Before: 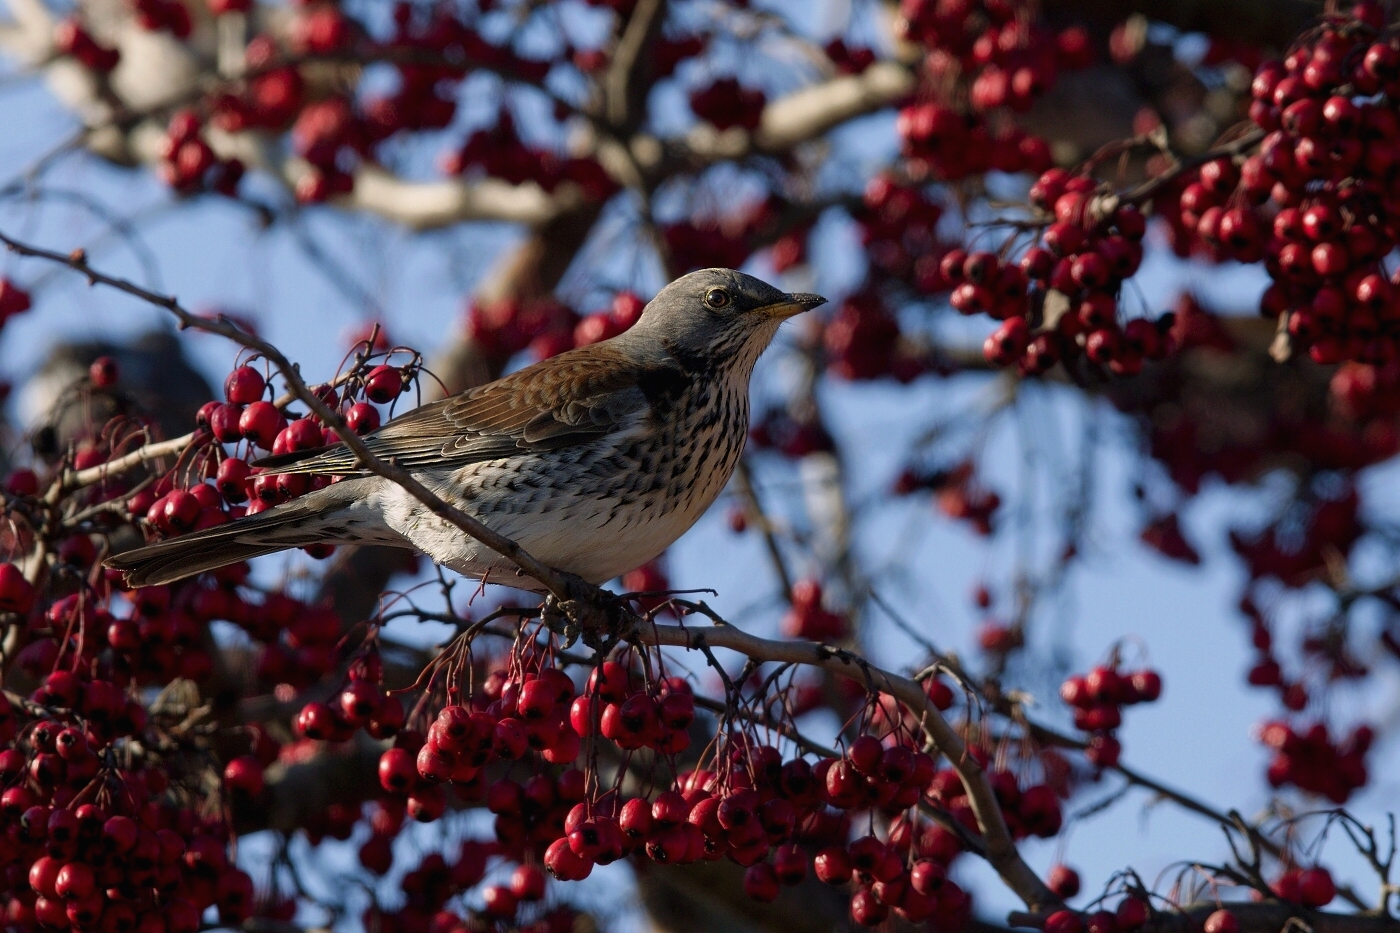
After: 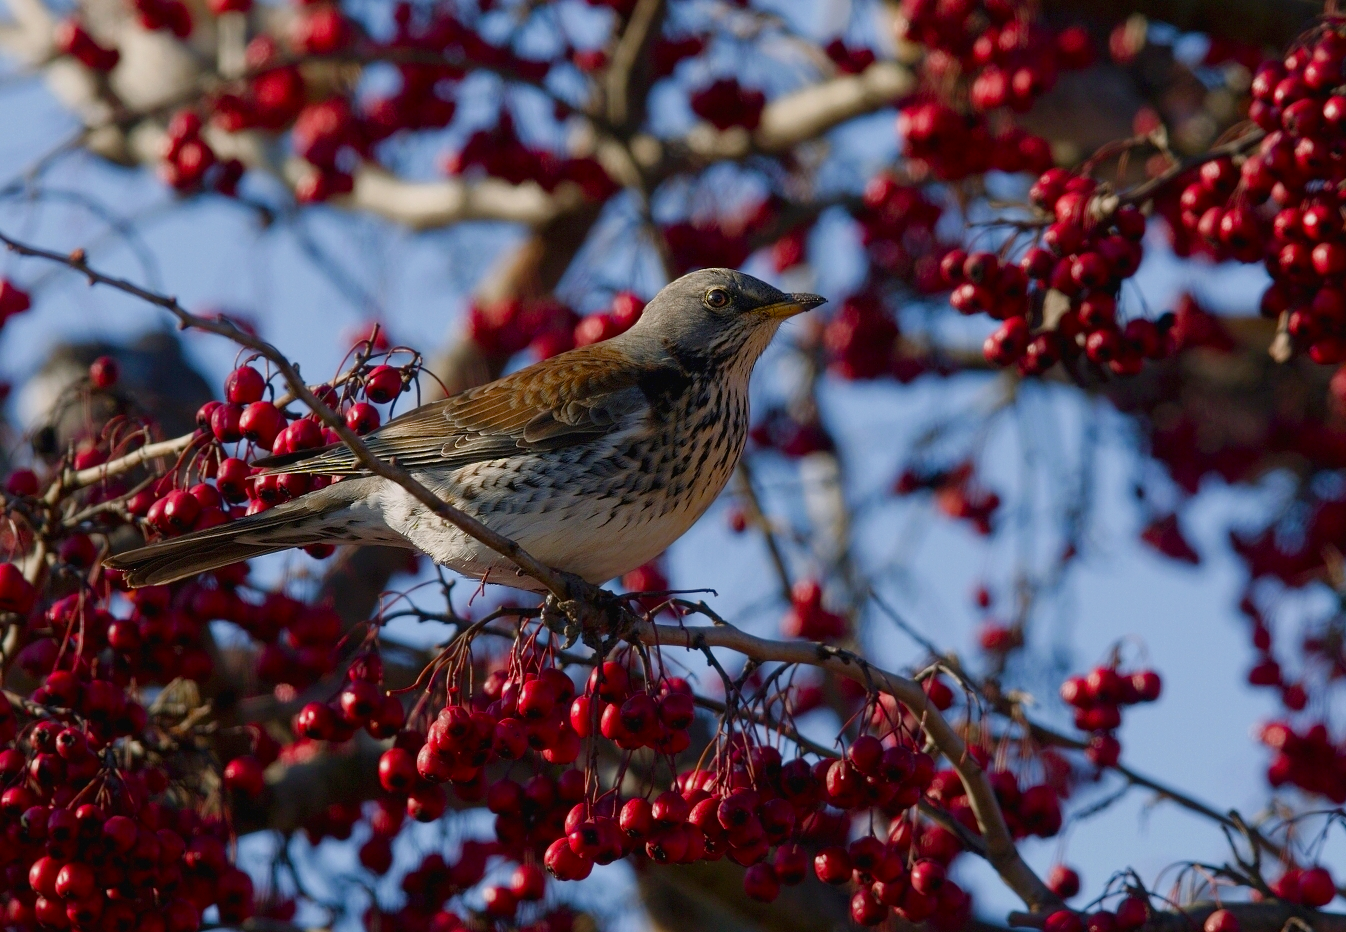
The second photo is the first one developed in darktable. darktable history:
color balance rgb: perceptual saturation grading › global saturation 20%, perceptual saturation grading › highlights -25.005%, perceptual saturation grading › shadows 24.864%, contrast -10.269%
crop: right 3.839%, bottom 0.031%
